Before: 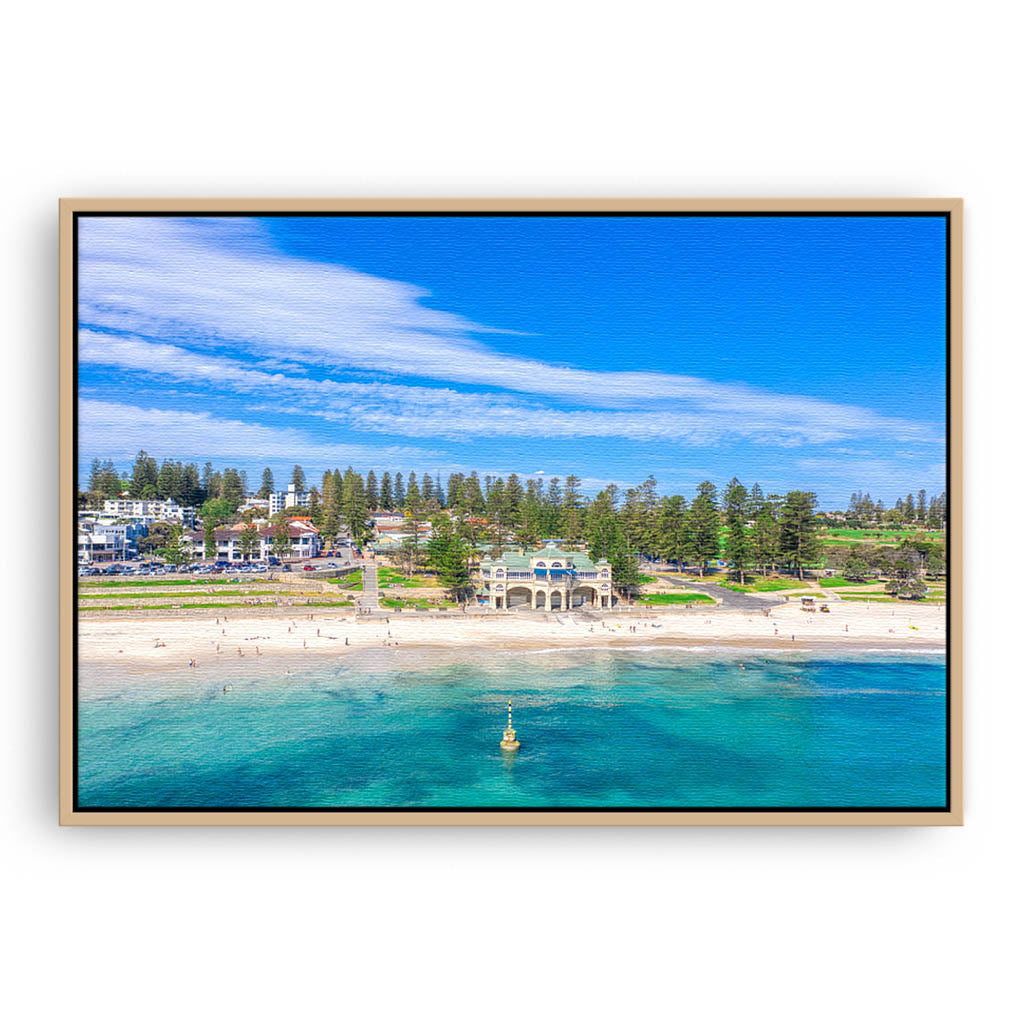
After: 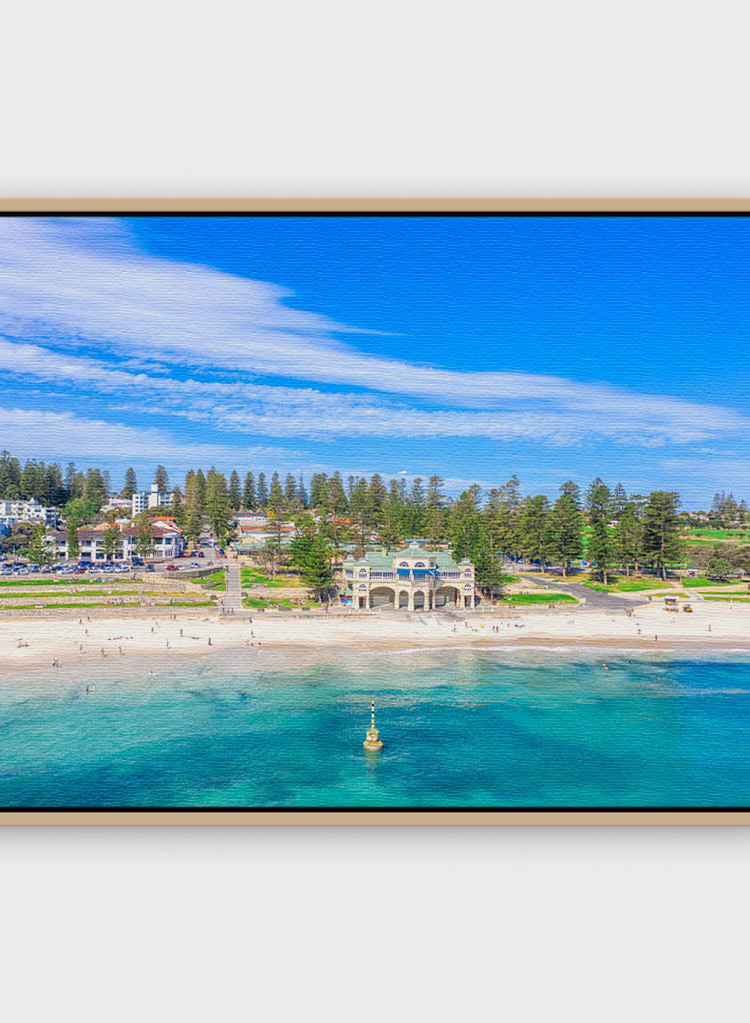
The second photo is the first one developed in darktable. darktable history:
crop: left 13.443%, right 13.31%
color balance rgb: contrast -10%
